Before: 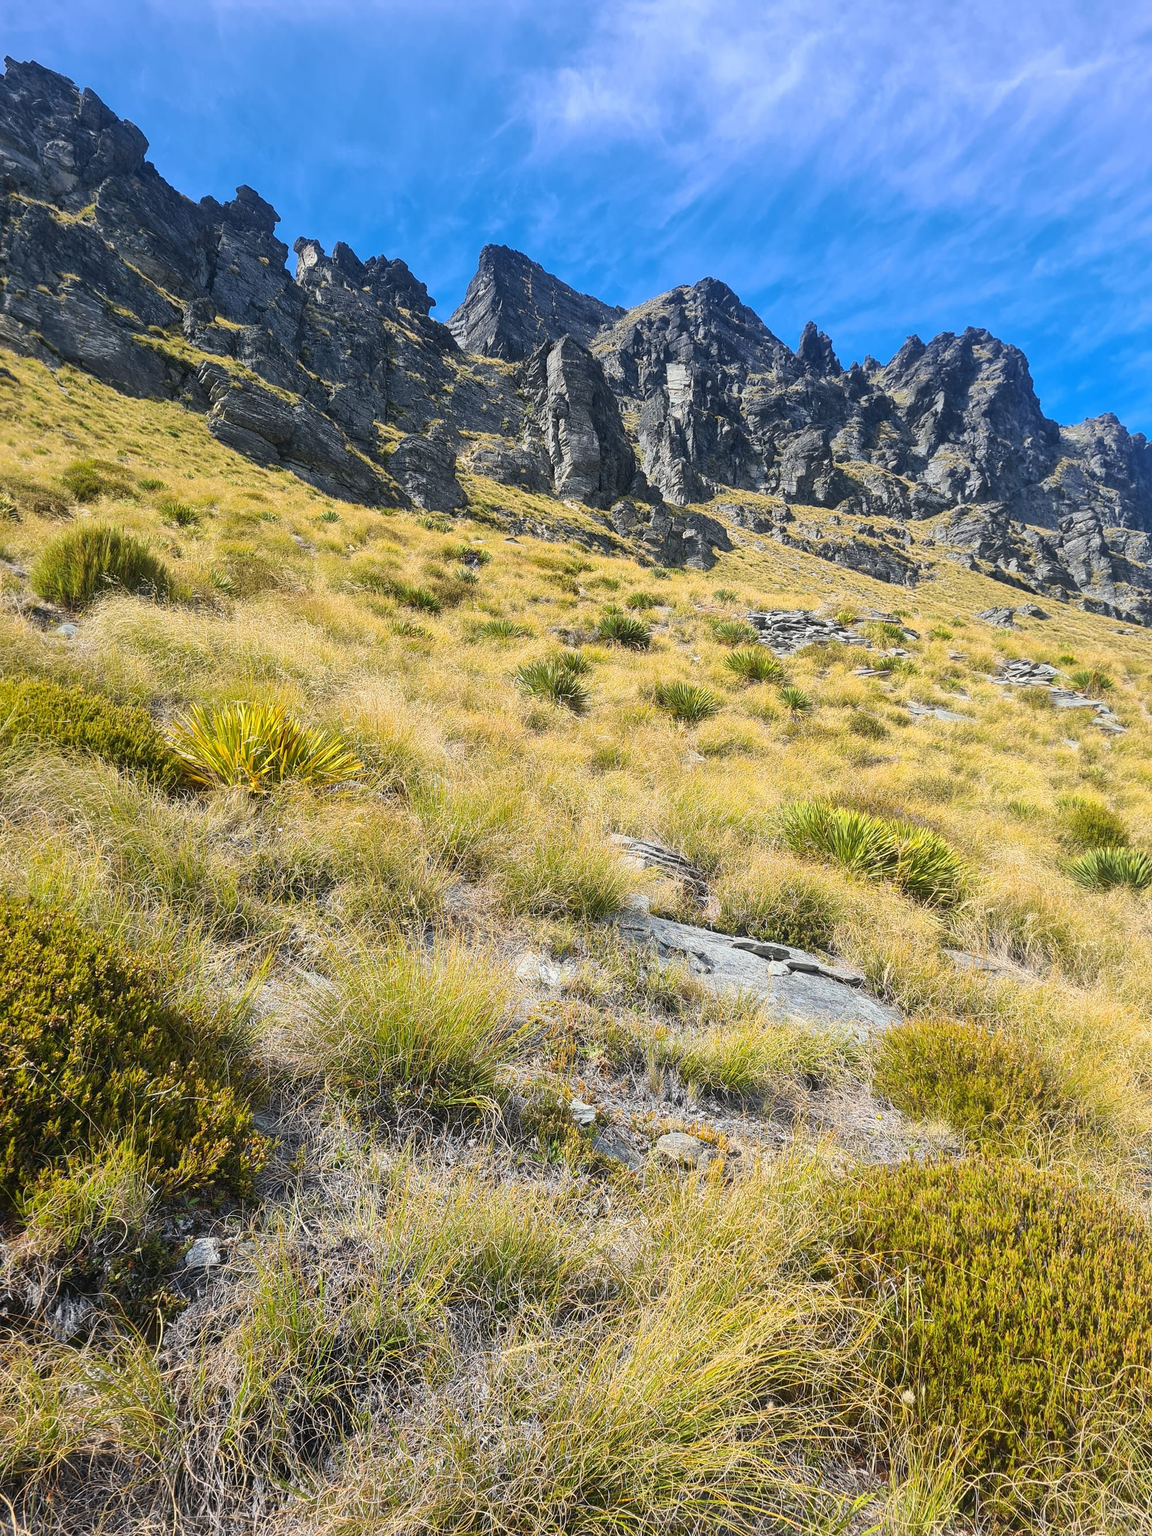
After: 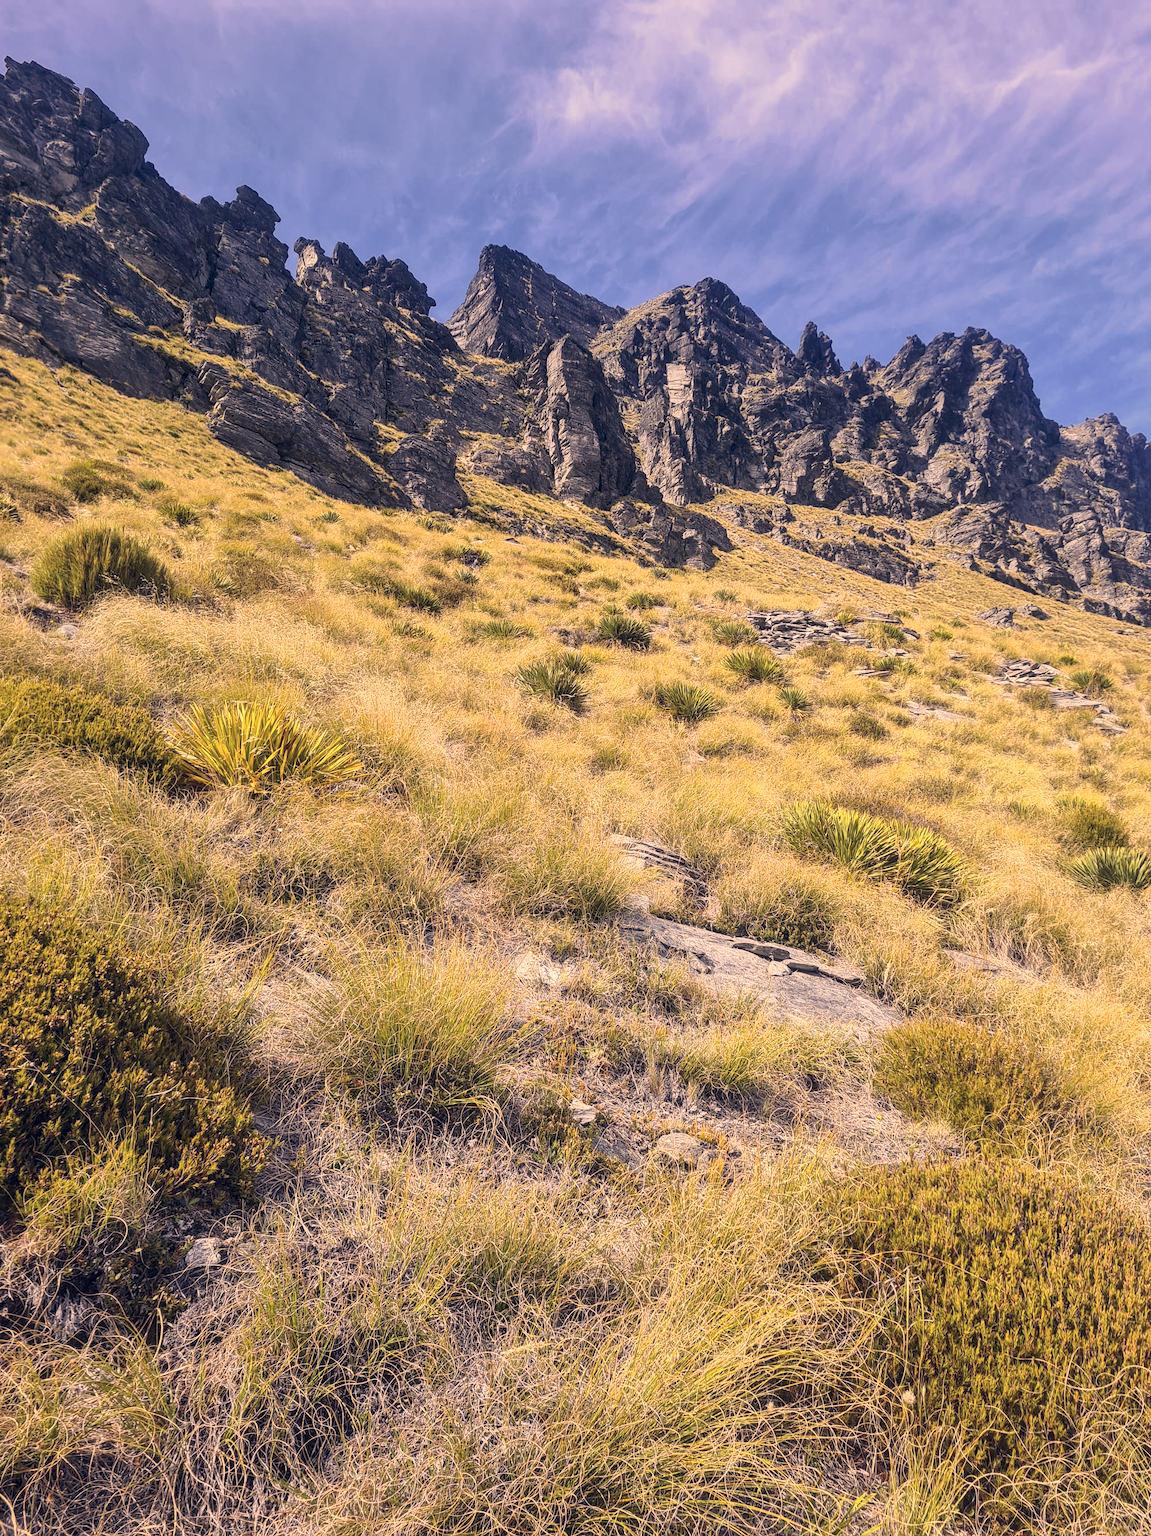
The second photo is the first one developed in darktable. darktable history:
color correction: highlights a* 19.83, highlights b* 28.25, shadows a* 3.28, shadows b* -17.09, saturation 0.734
local contrast: on, module defaults
